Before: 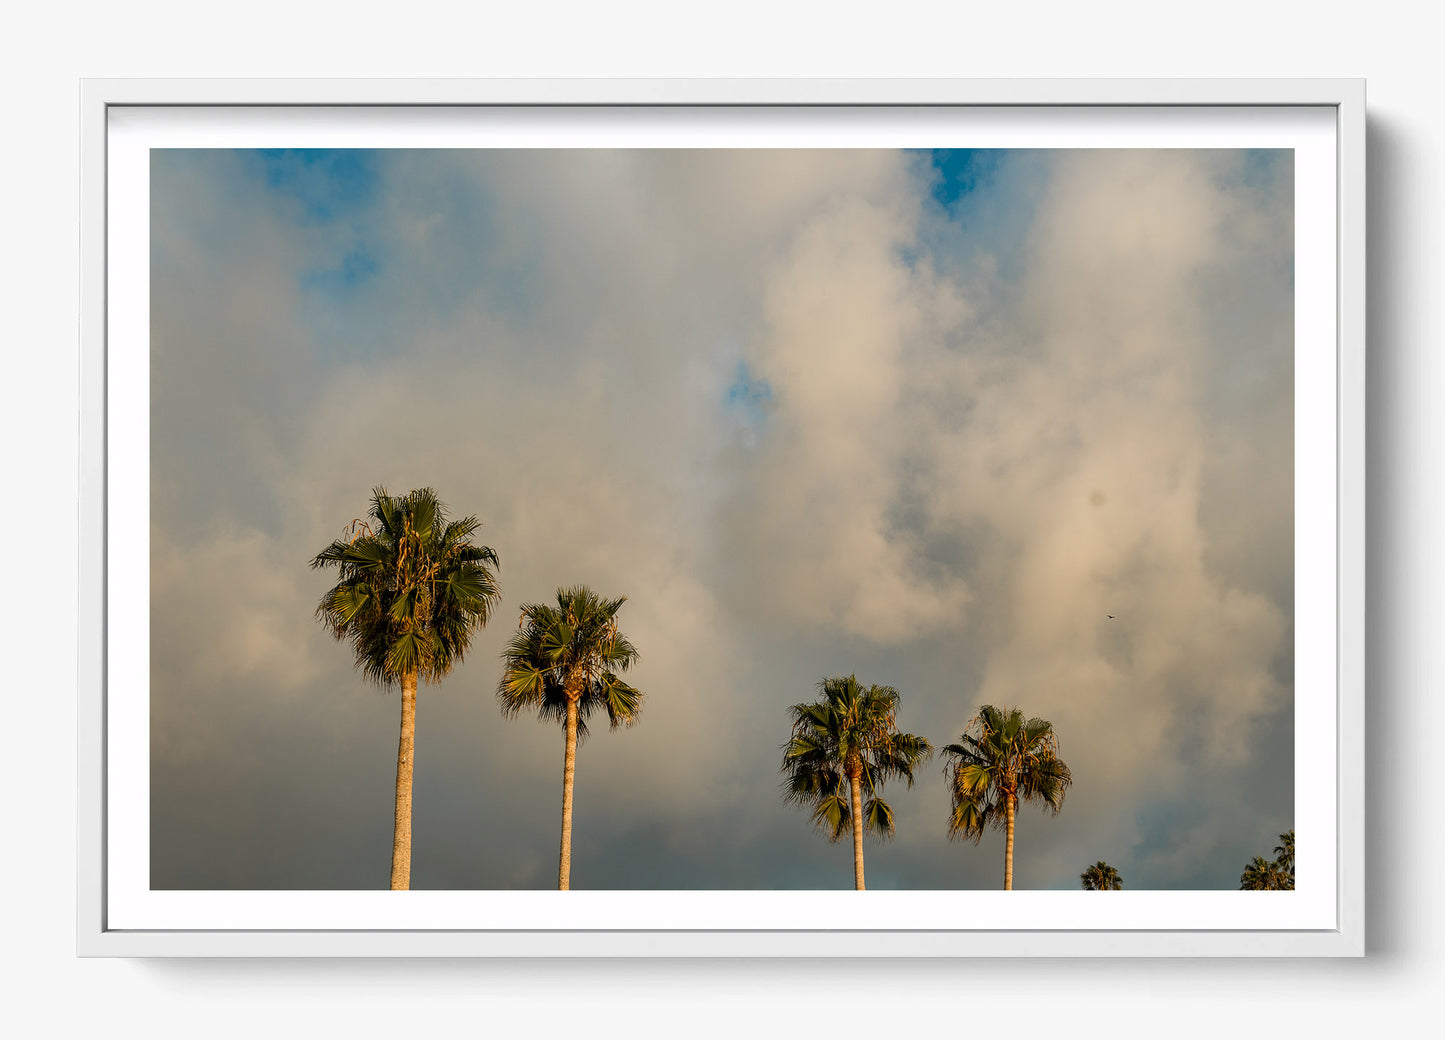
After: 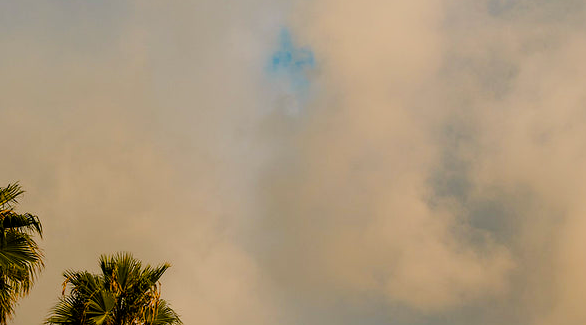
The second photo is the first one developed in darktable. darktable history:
crop: left 31.676%, top 32.067%, right 27.741%, bottom 36.354%
filmic rgb: black relative exposure -7.65 EV, white relative exposure 4.56 EV, hardness 3.61
color balance rgb: highlights gain › chroma 1.581%, highlights gain › hue 56.94°, linear chroma grading › shadows -1.579%, linear chroma grading › highlights -14.841%, linear chroma grading › global chroma -9.952%, linear chroma grading › mid-tones -9.736%, perceptual saturation grading › global saturation 34.645%, perceptual saturation grading › highlights -24.718%, perceptual saturation grading › shadows 49.515%, perceptual brilliance grading › highlights 9.712%, perceptual brilliance grading › shadows -4.624%, global vibrance 50.15%
